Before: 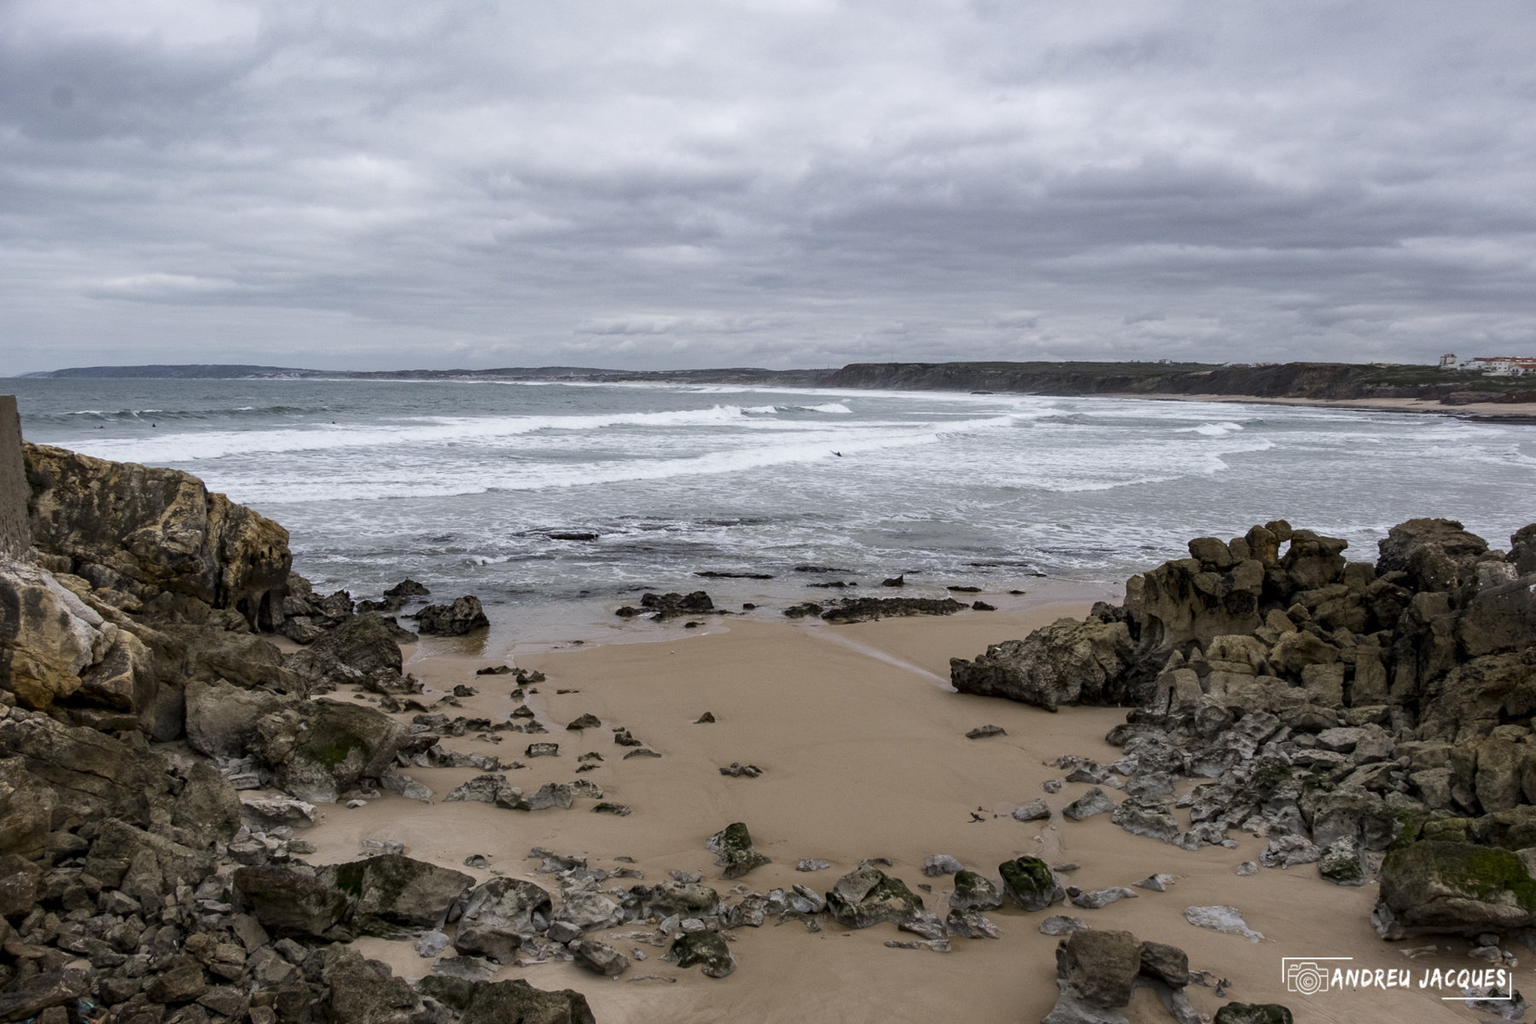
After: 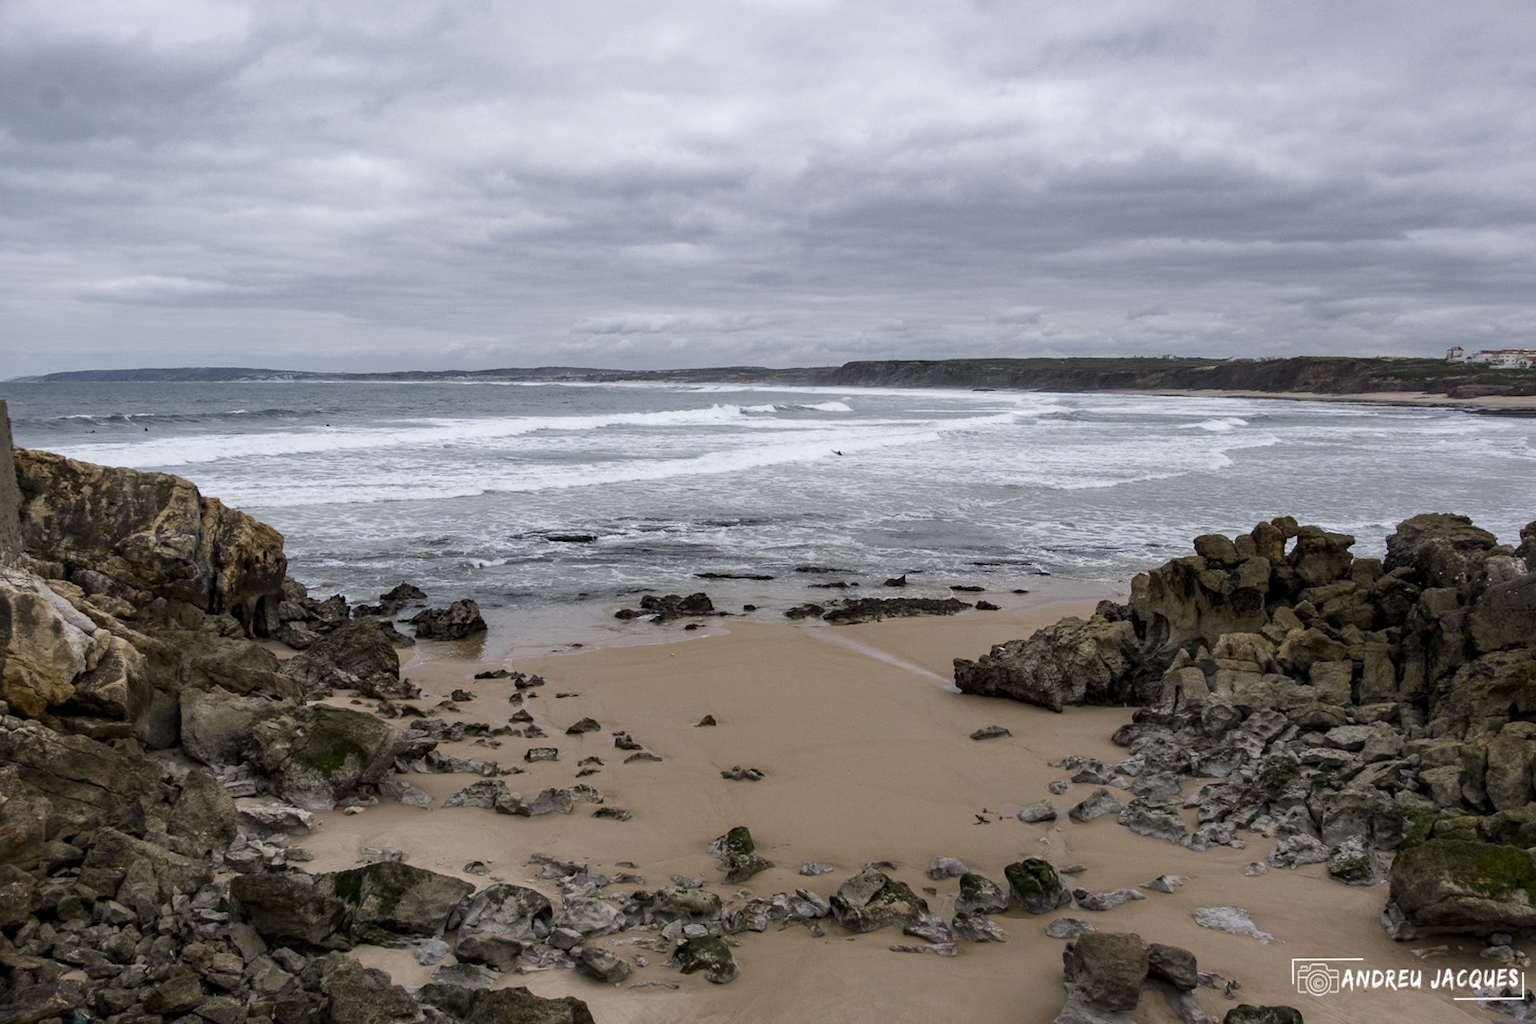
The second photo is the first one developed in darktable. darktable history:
rotate and perspective: rotation -0.45°, automatic cropping original format, crop left 0.008, crop right 0.992, crop top 0.012, crop bottom 0.988
exposure: compensate highlight preservation false
